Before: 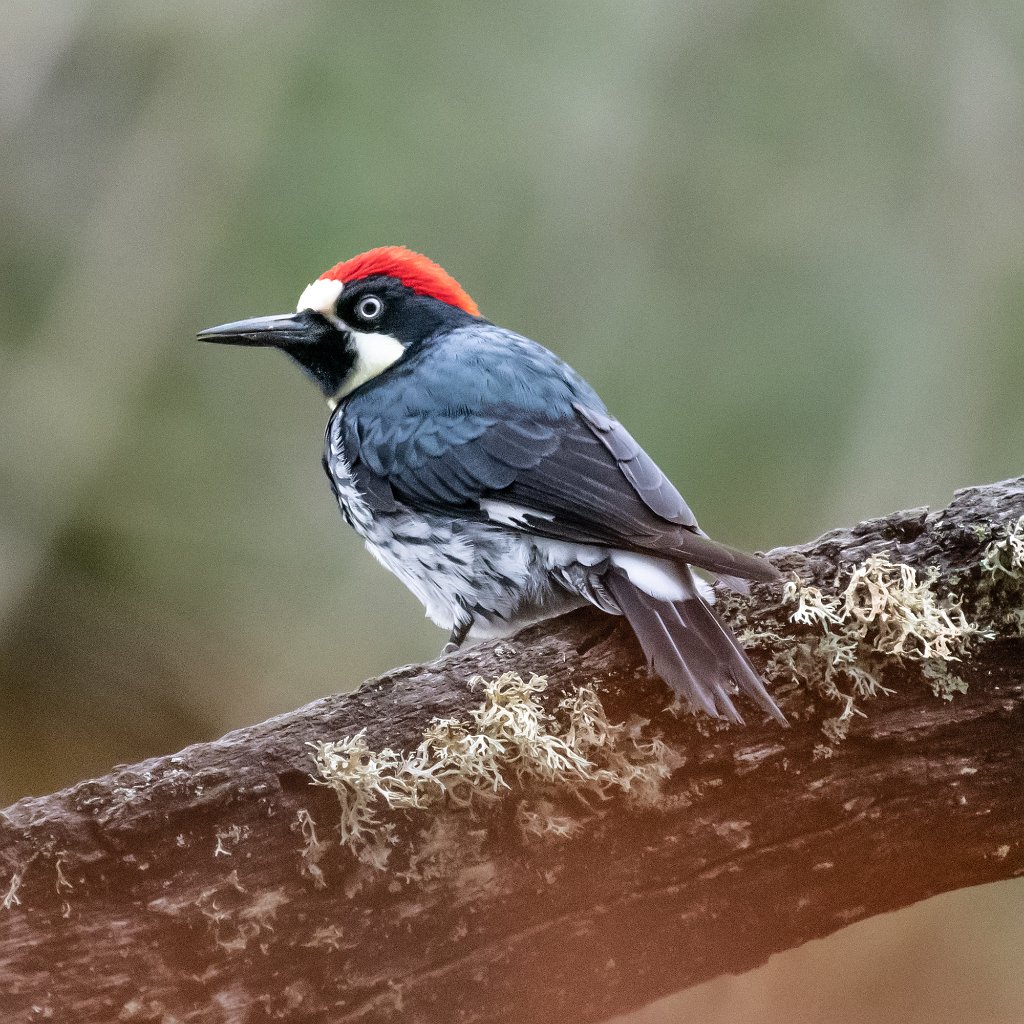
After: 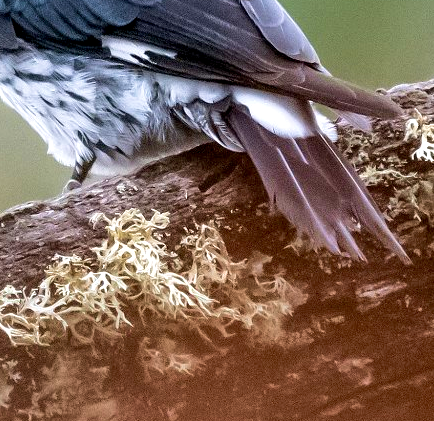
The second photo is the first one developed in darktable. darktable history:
exposure: black level correction 0.005, exposure 0.276 EV, compensate exposure bias true, compensate highlight preservation false
velvia: strength 39.35%
crop: left 36.926%, top 45.226%, right 20.597%, bottom 13.622%
